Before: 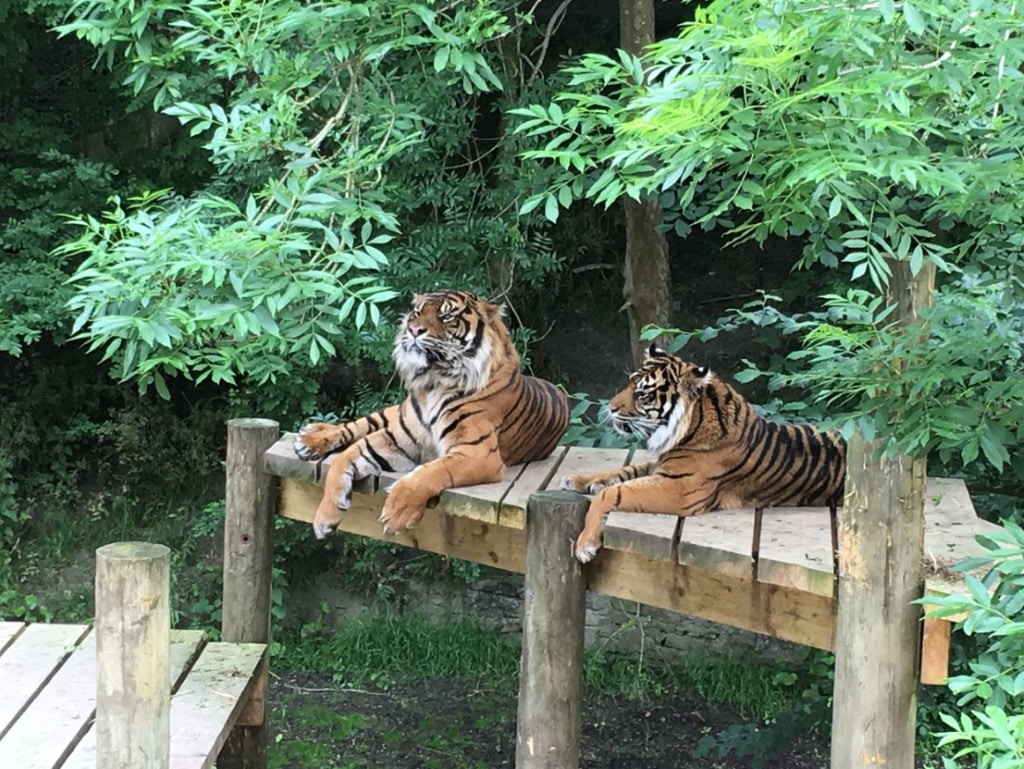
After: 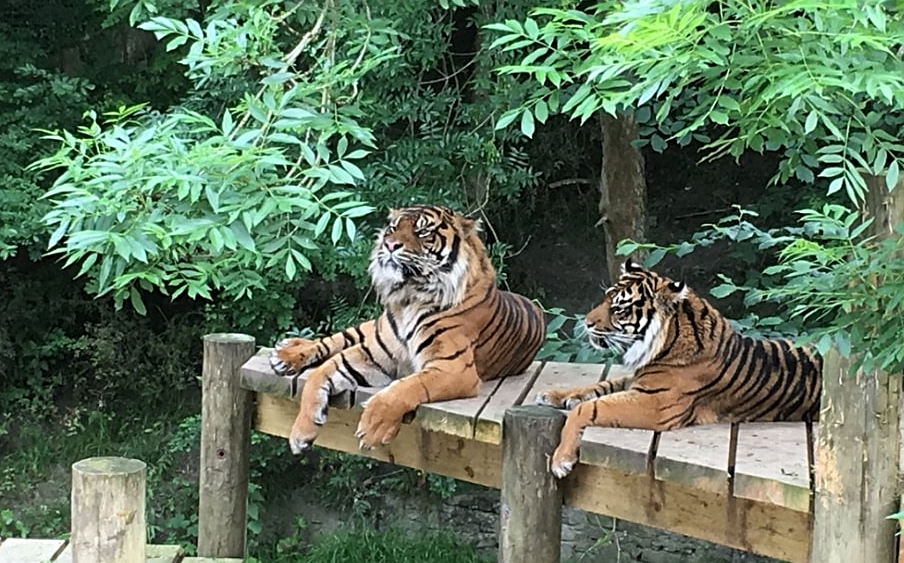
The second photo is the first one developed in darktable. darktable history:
sharpen: on, module defaults
crop and rotate: left 2.365%, top 11.059%, right 9.315%, bottom 15.661%
